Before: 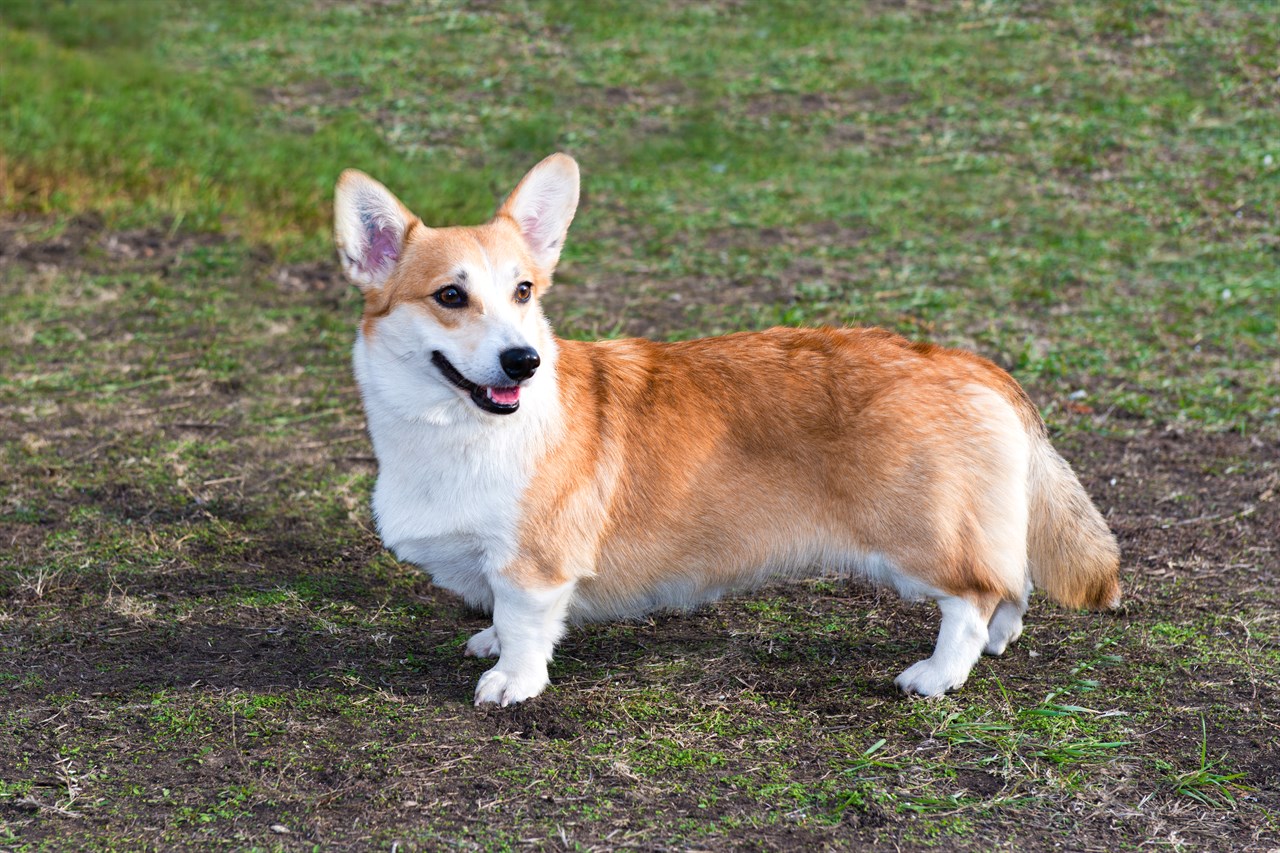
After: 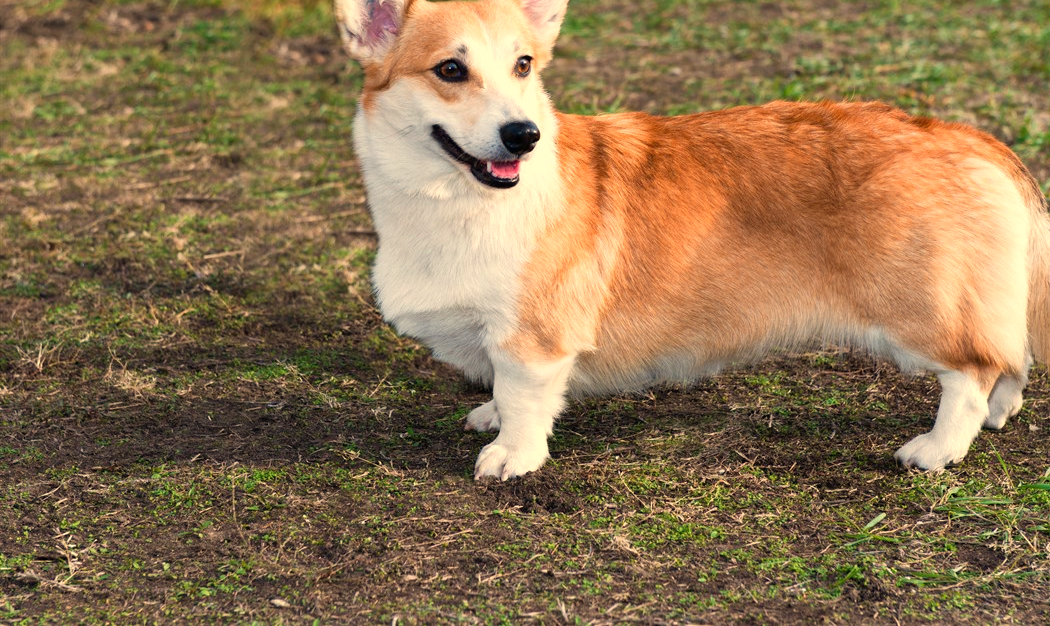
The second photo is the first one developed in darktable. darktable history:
crop: top 26.531%, right 17.959%
base curve: curves: ch0 [(0, 0) (0.989, 0.992)], preserve colors none
white balance: red 1.138, green 0.996, blue 0.812
